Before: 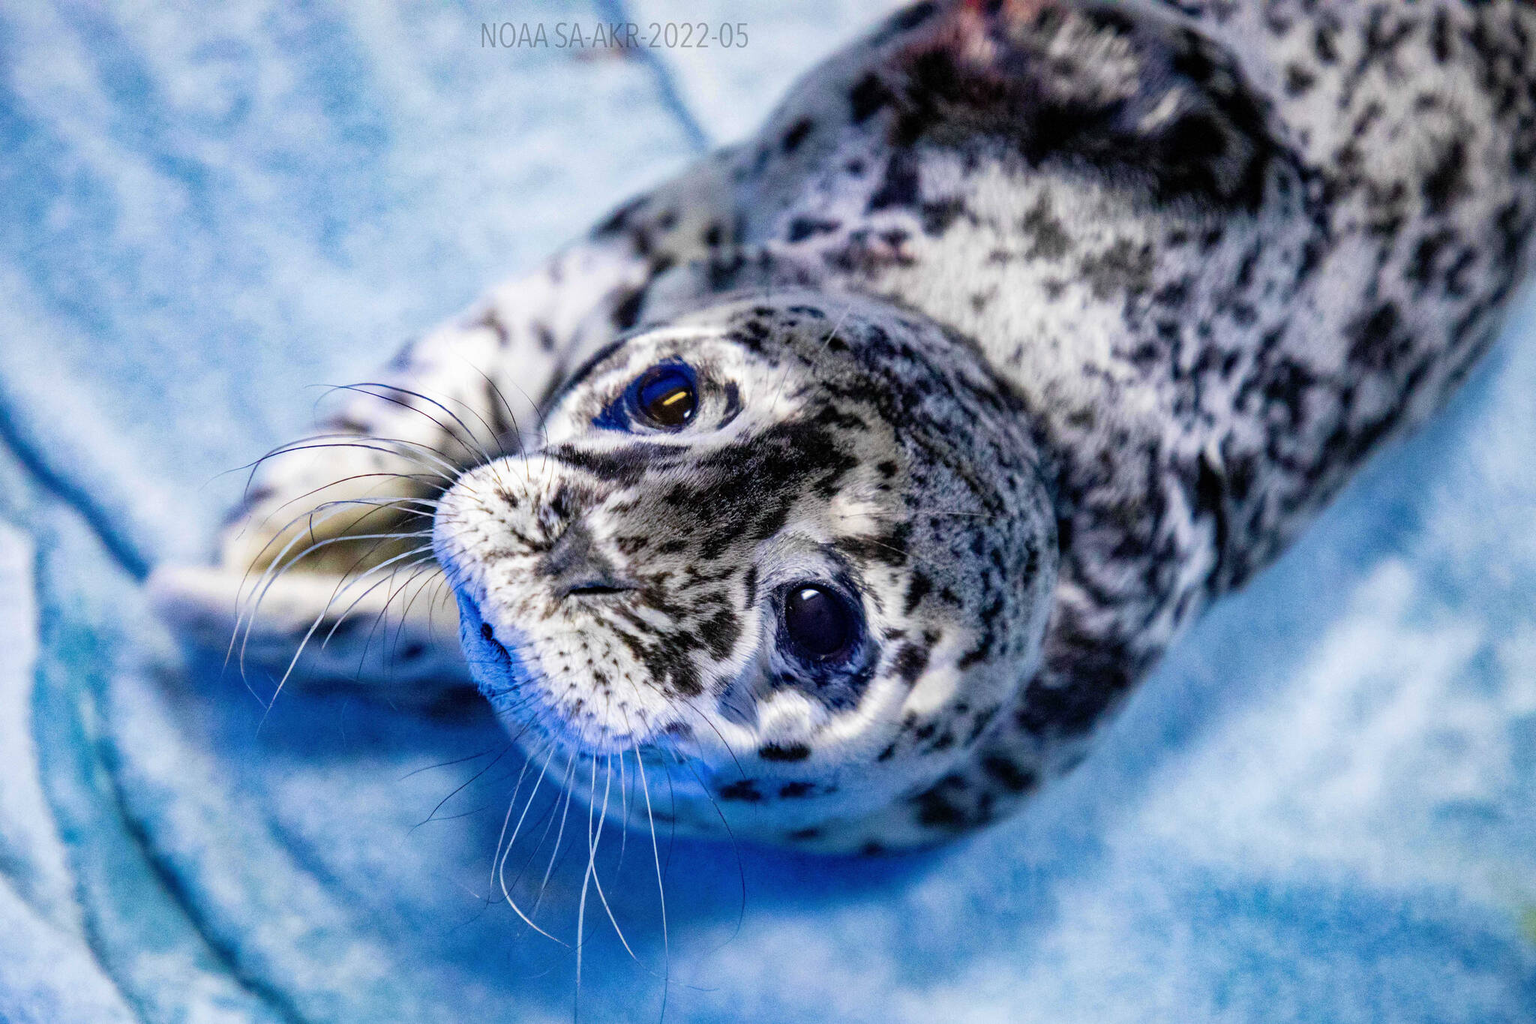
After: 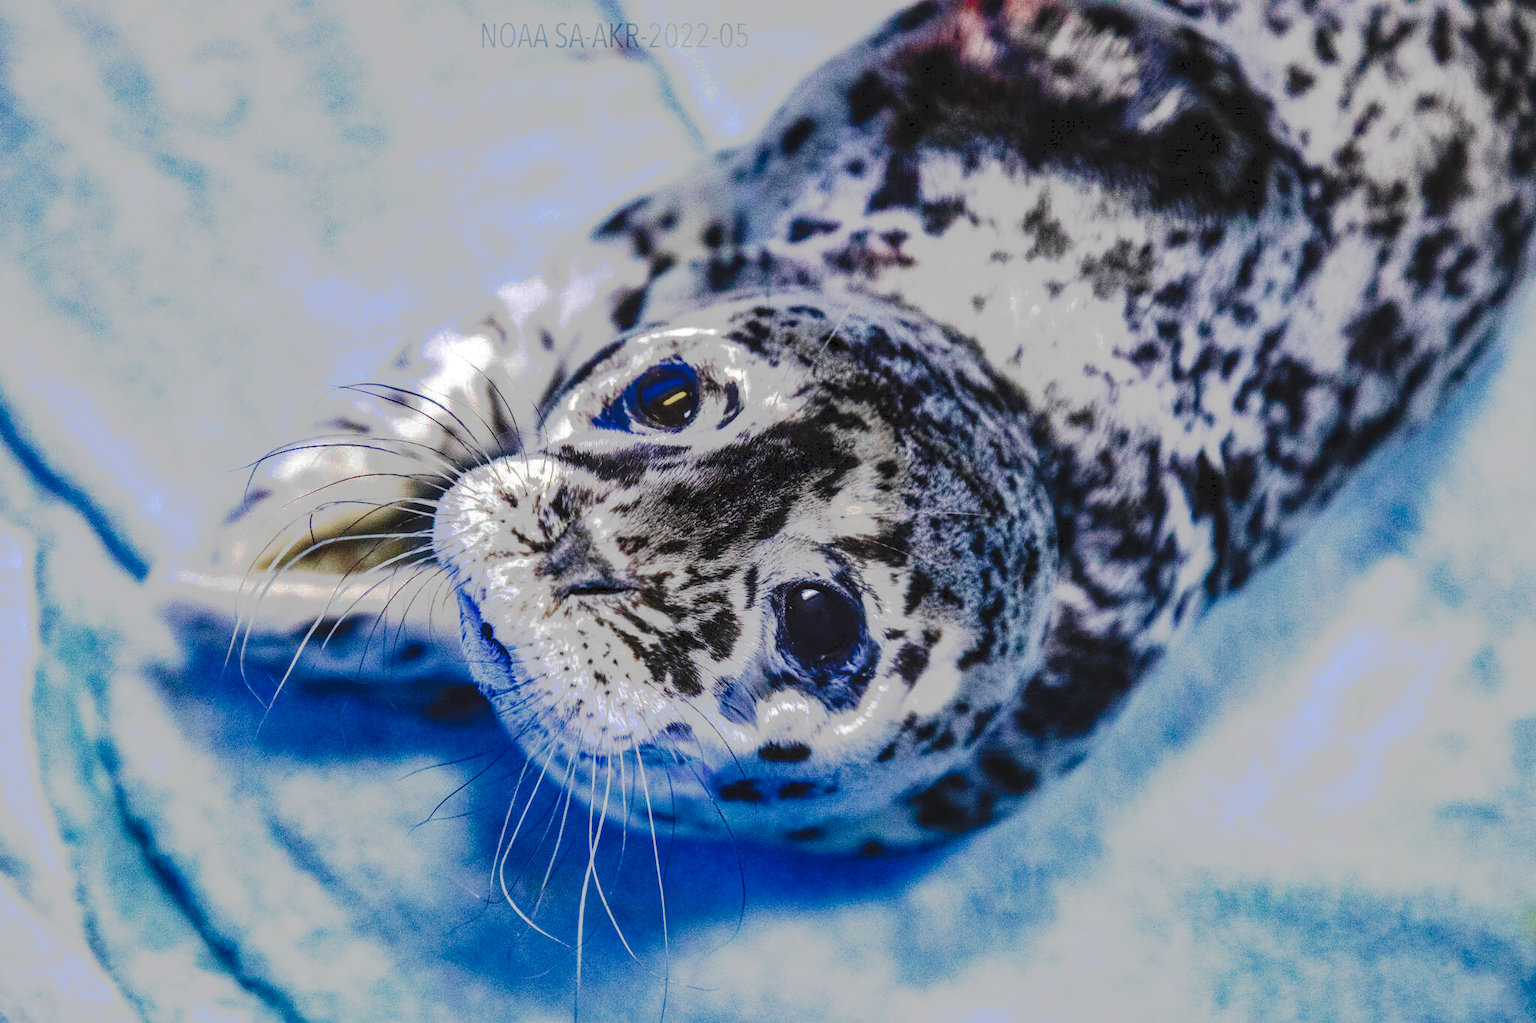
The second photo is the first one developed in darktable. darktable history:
tone curve: curves: ch0 [(0, 0) (0.003, 0.118) (0.011, 0.118) (0.025, 0.122) (0.044, 0.131) (0.069, 0.142) (0.1, 0.155) (0.136, 0.168) (0.177, 0.183) (0.224, 0.216) (0.277, 0.265) (0.335, 0.337) (0.399, 0.415) (0.468, 0.506) (0.543, 0.586) (0.623, 0.665) (0.709, 0.716) (0.801, 0.737) (0.898, 0.744) (1, 1)], preserve colors none
local contrast: detail 130%
